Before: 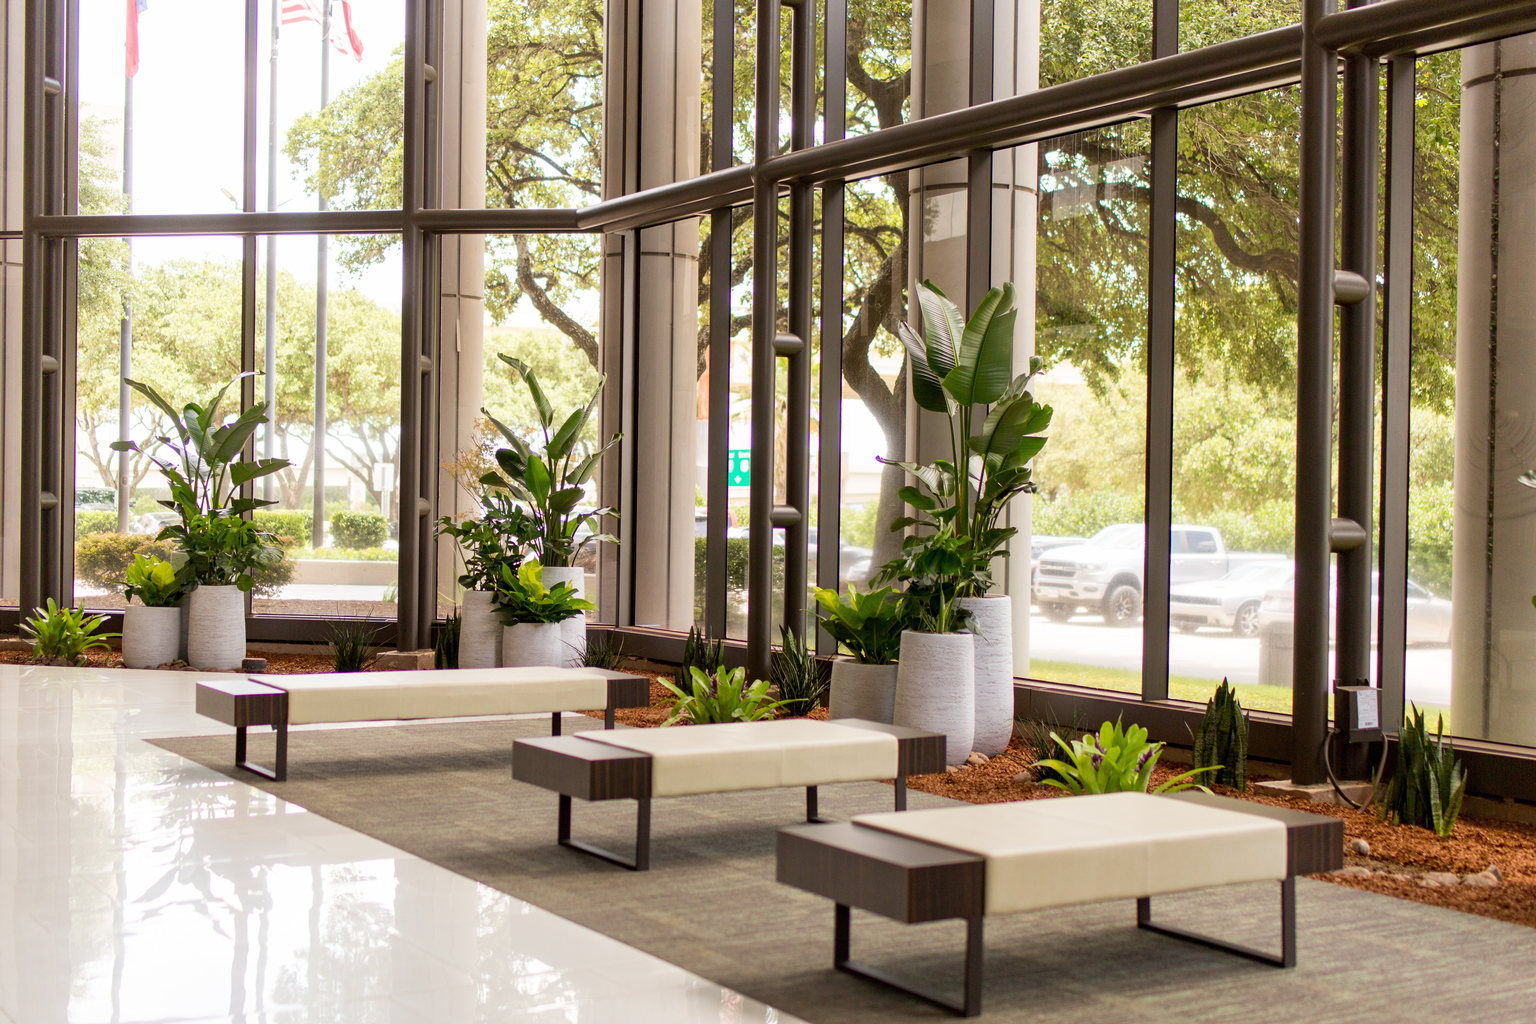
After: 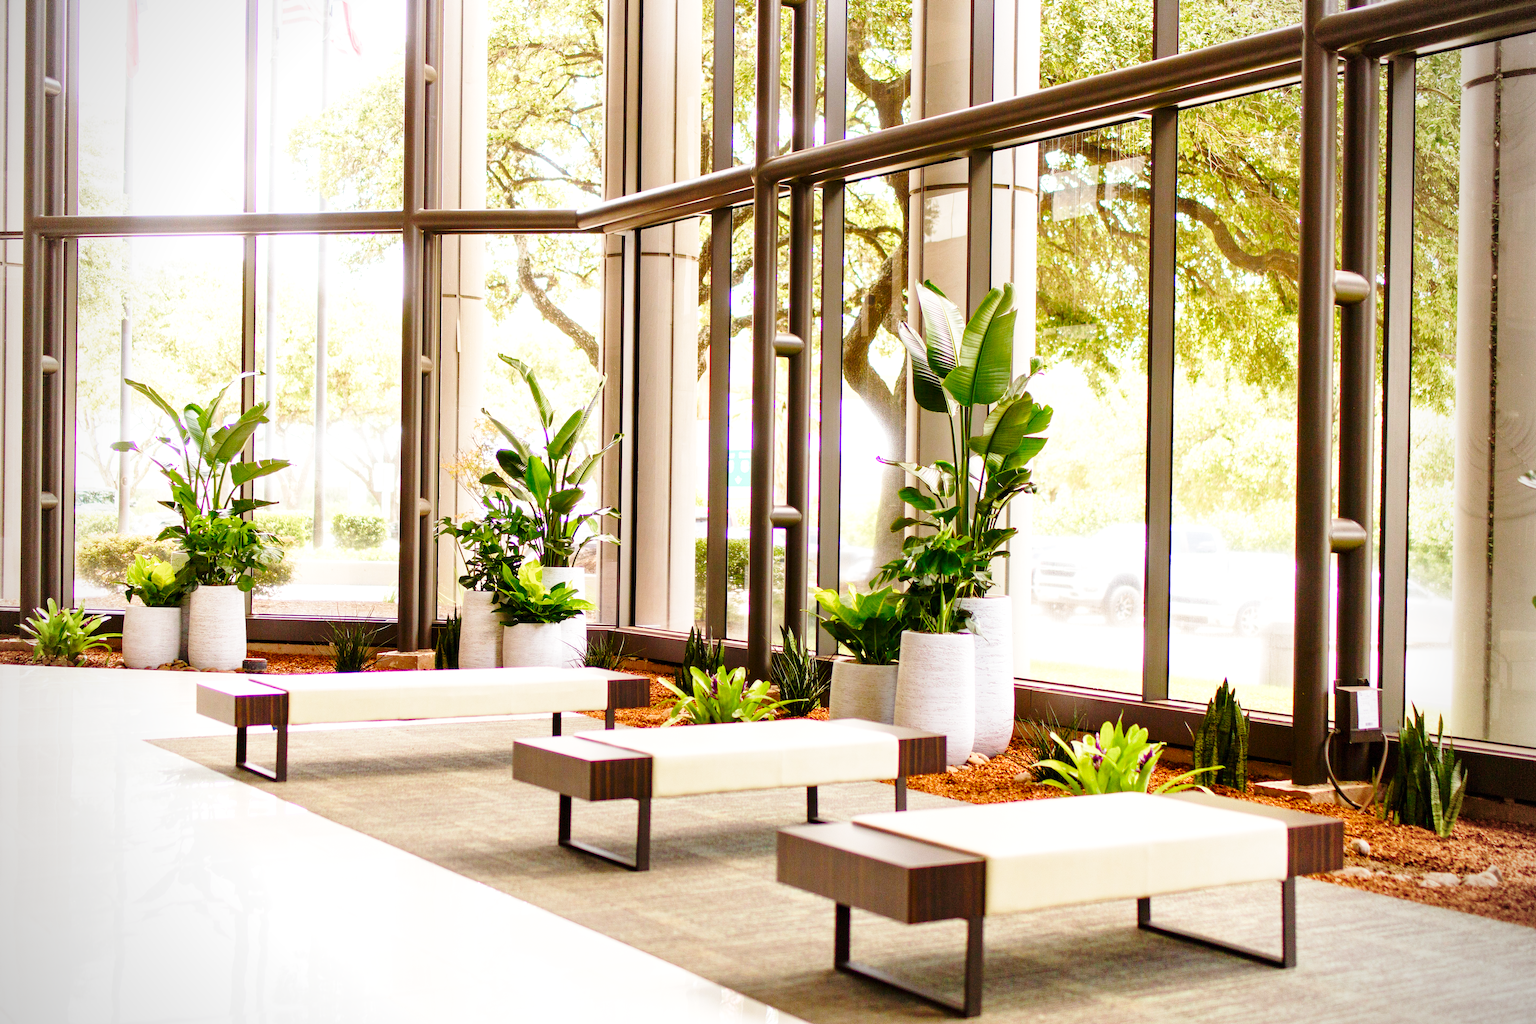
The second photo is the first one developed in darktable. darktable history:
vignetting: on, module defaults
base curve: curves: ch0 [(0, 0) (0.036, 0.037) (0.121, 0.228) (0.46, 0.76) (0.859, 0.983) (1, 1)], preserve colors none
color balance rgb: perceptual saturation grading › global saturation 20%, perceptual saturation grading › highlights -50%, perceptual saturation grading › shadows 30%, perceptual brilliance grading › global brilliance 10%, perceptual brilliance grading › shadows 15%
